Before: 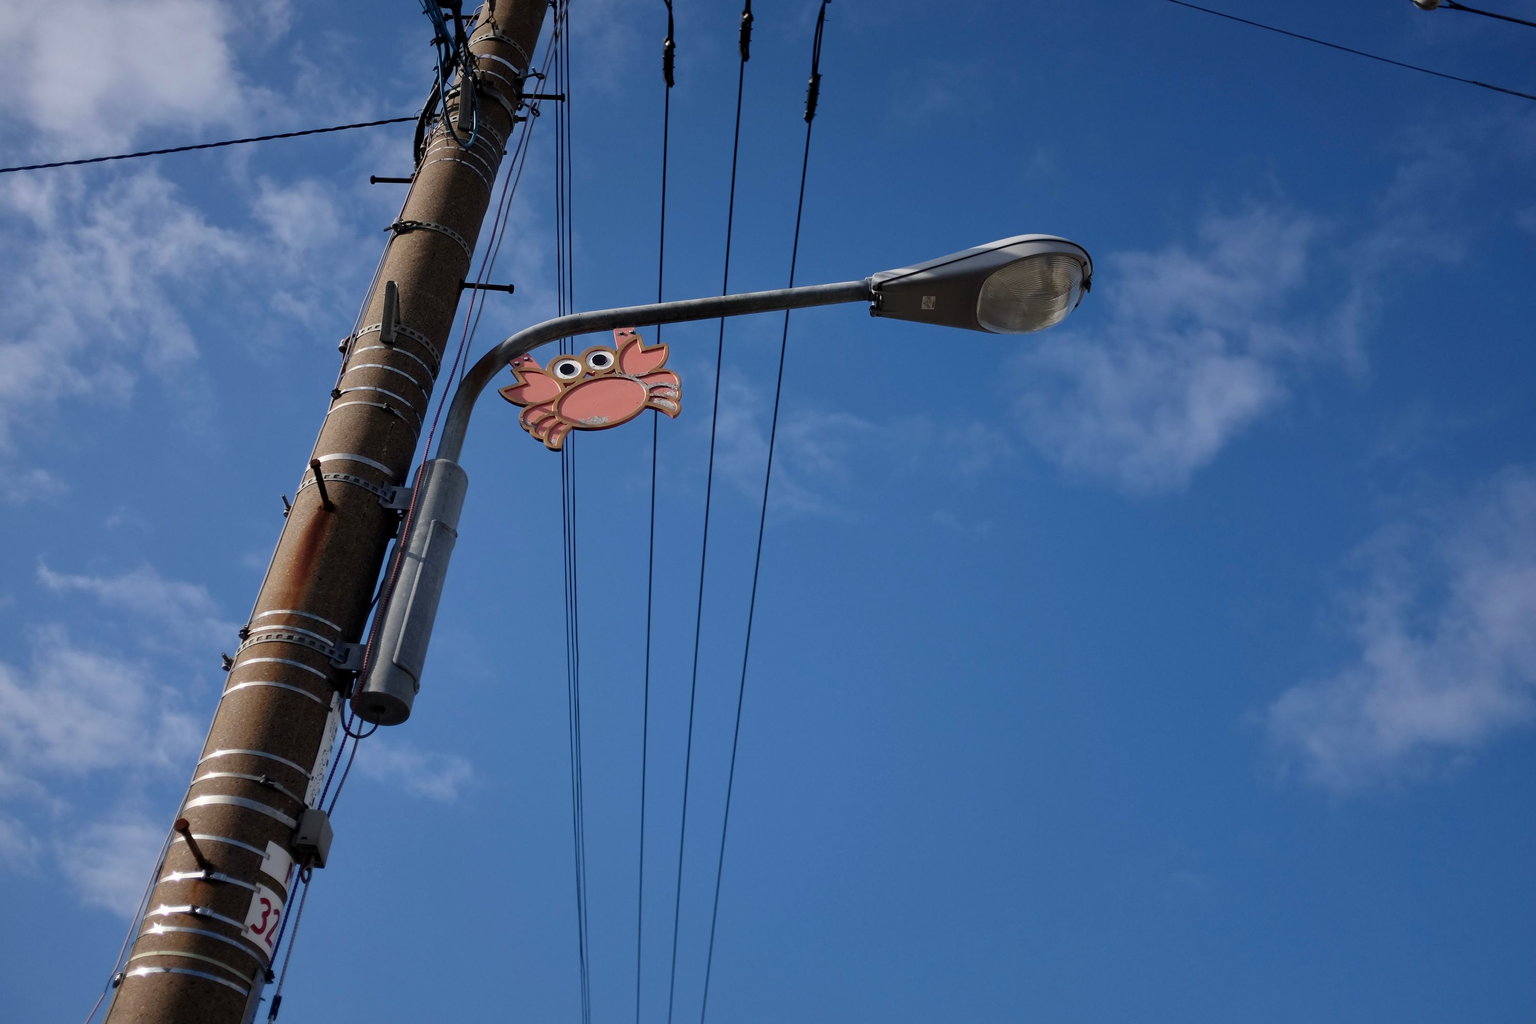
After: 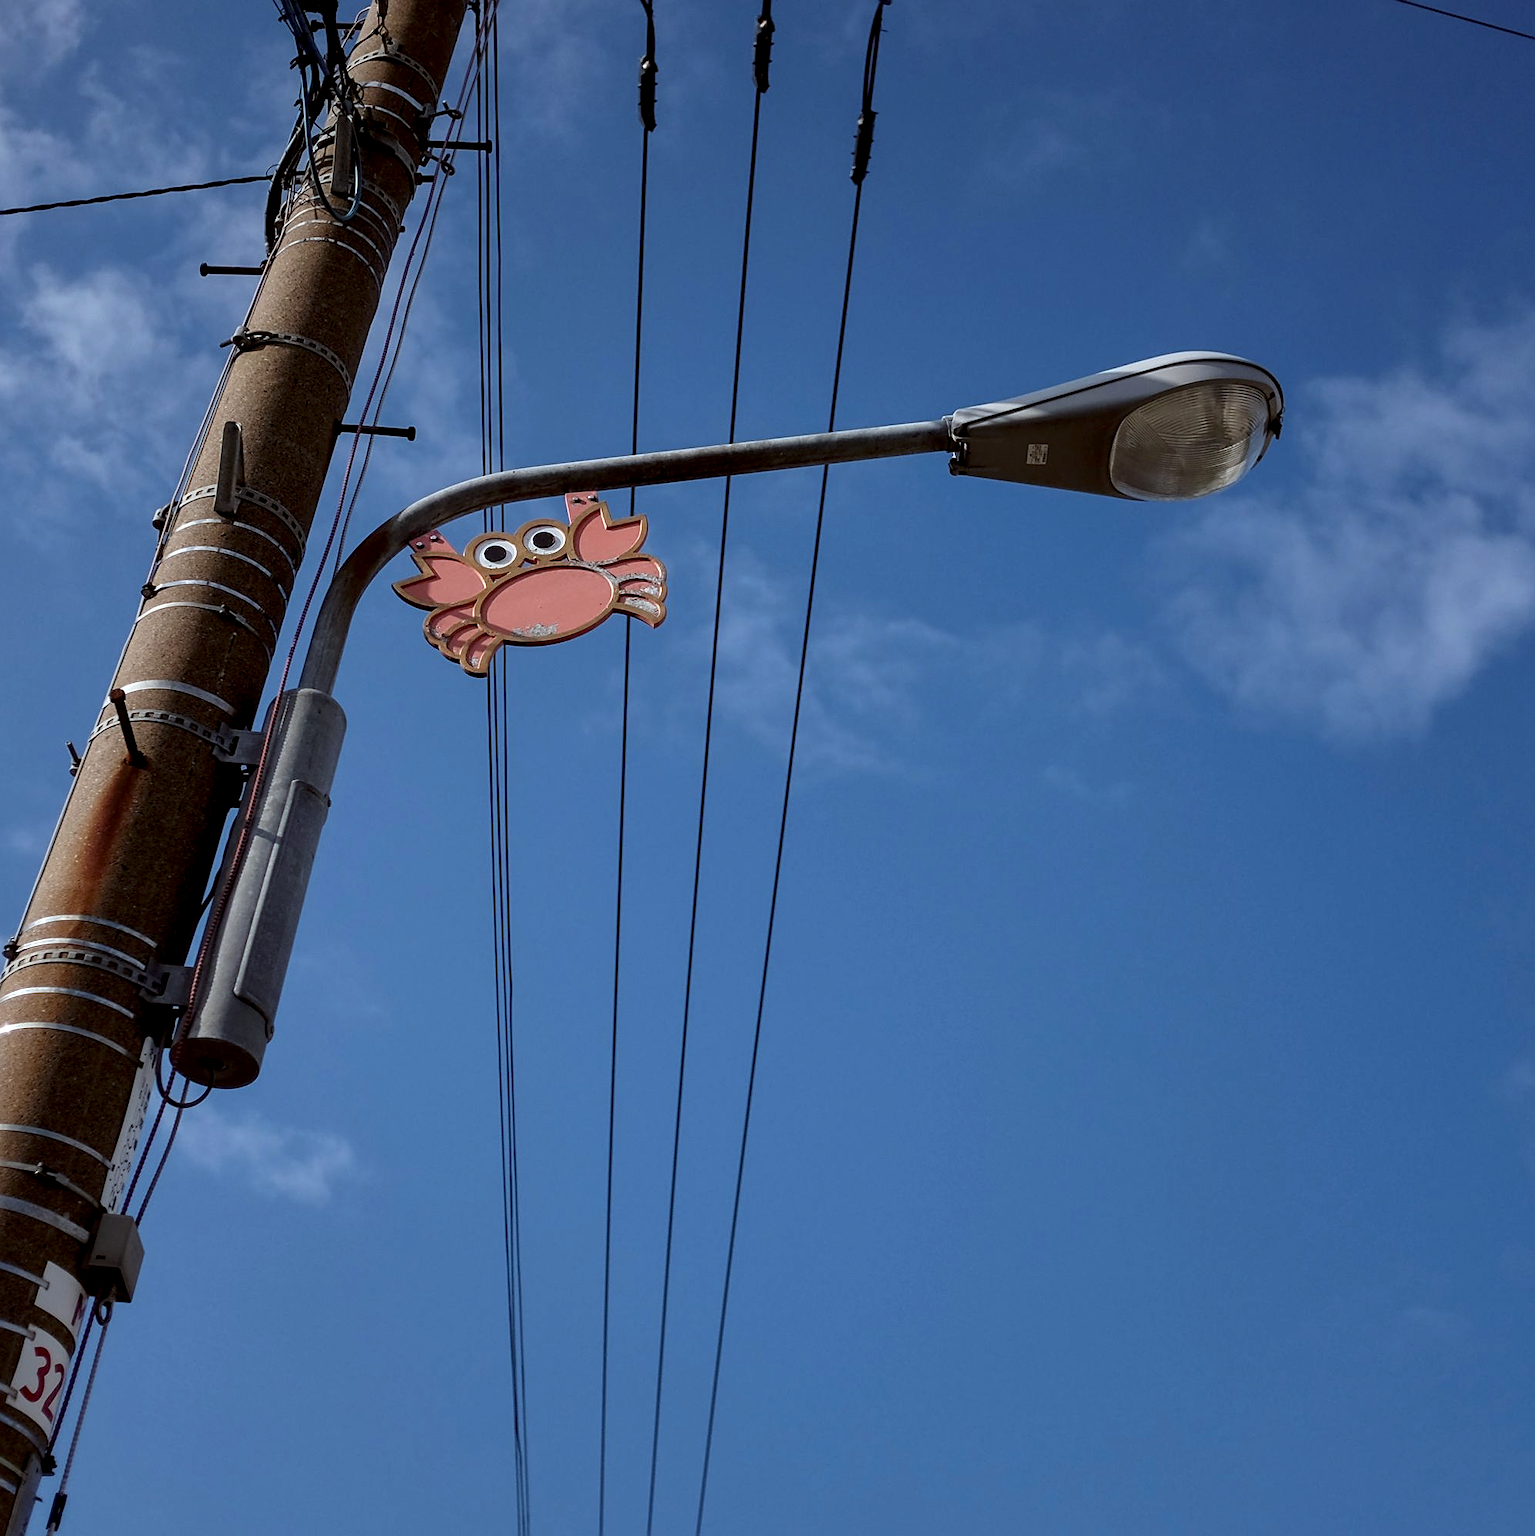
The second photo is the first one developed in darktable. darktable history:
sharpen: on, module defaults
crop and rotate: left 15.455%, right 17.898%
local contrast: detail 130%
color correction: highlights a* -3.48, highlights b* -6.91, shadows a* 3.24, shadows b* 5.71
